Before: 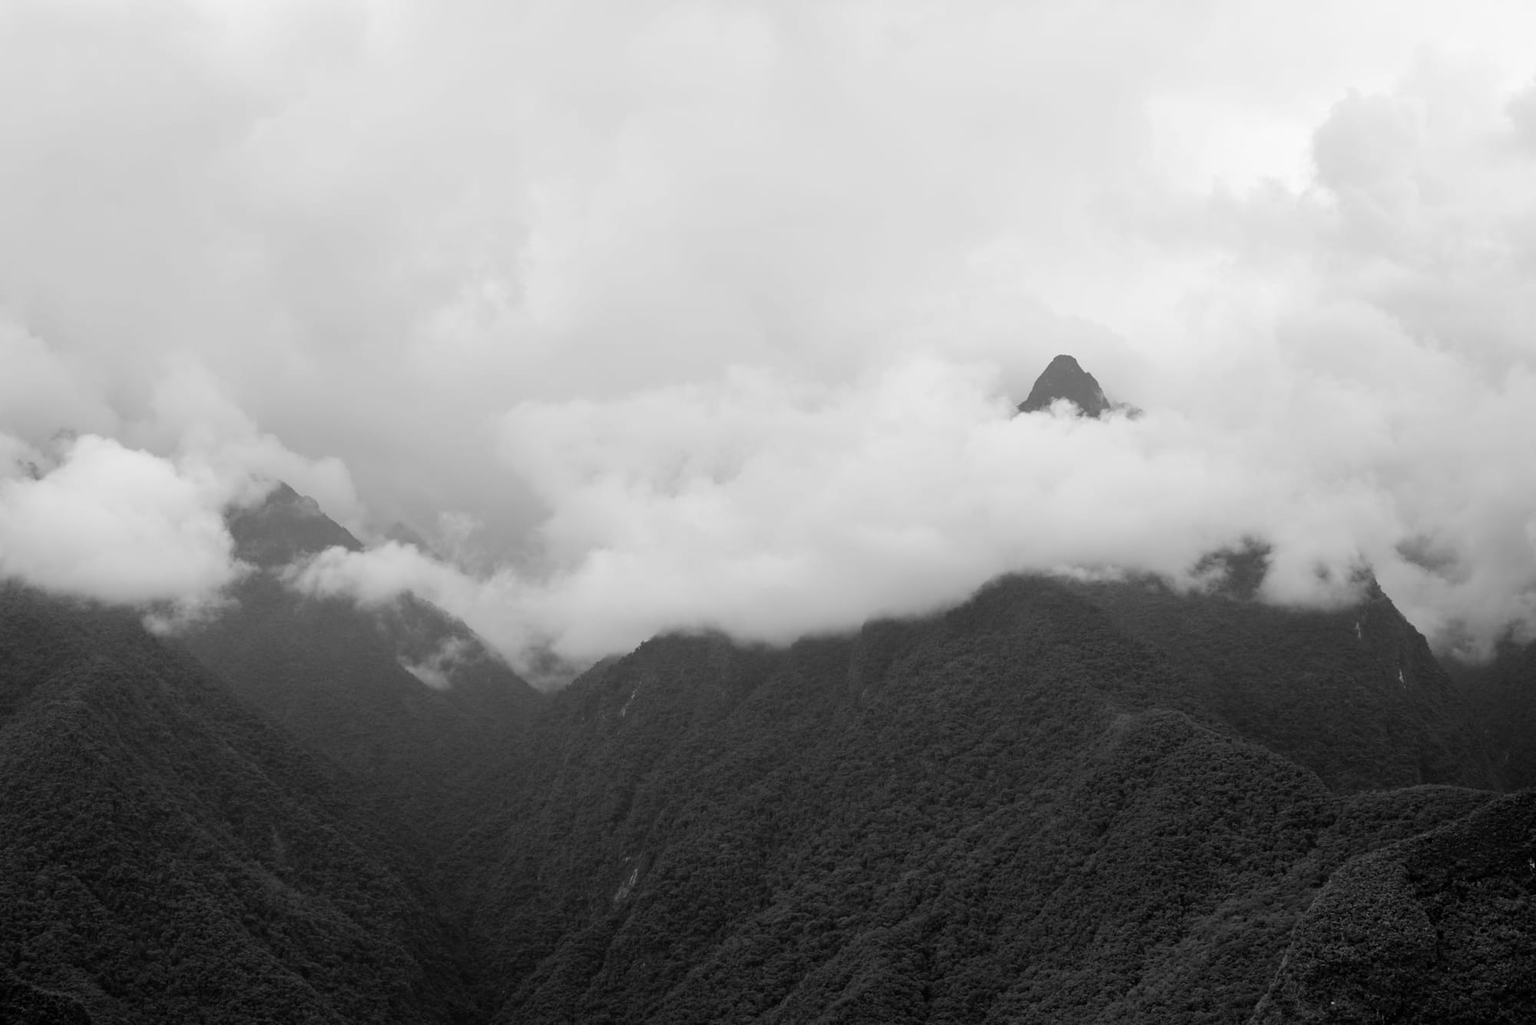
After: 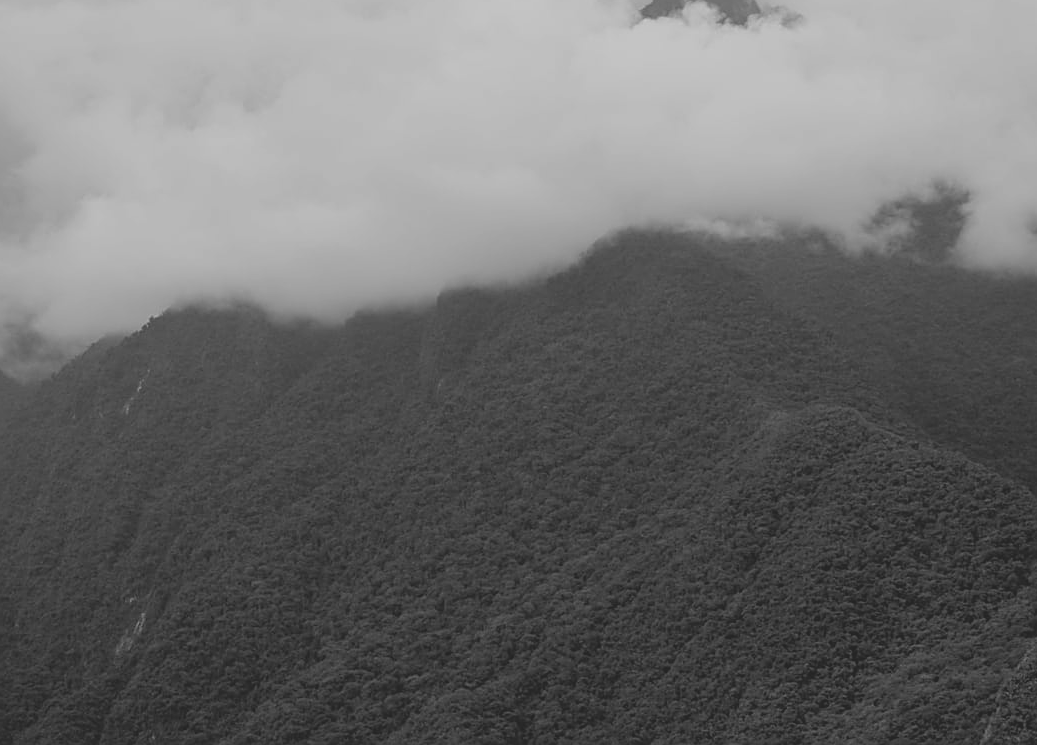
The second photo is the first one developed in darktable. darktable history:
crop: left 34.281%, top 38.868%, right 13.867%, bottom 5.215%
contrast brightness saturation: contrast -0.287
sharpen: on, module defaults
